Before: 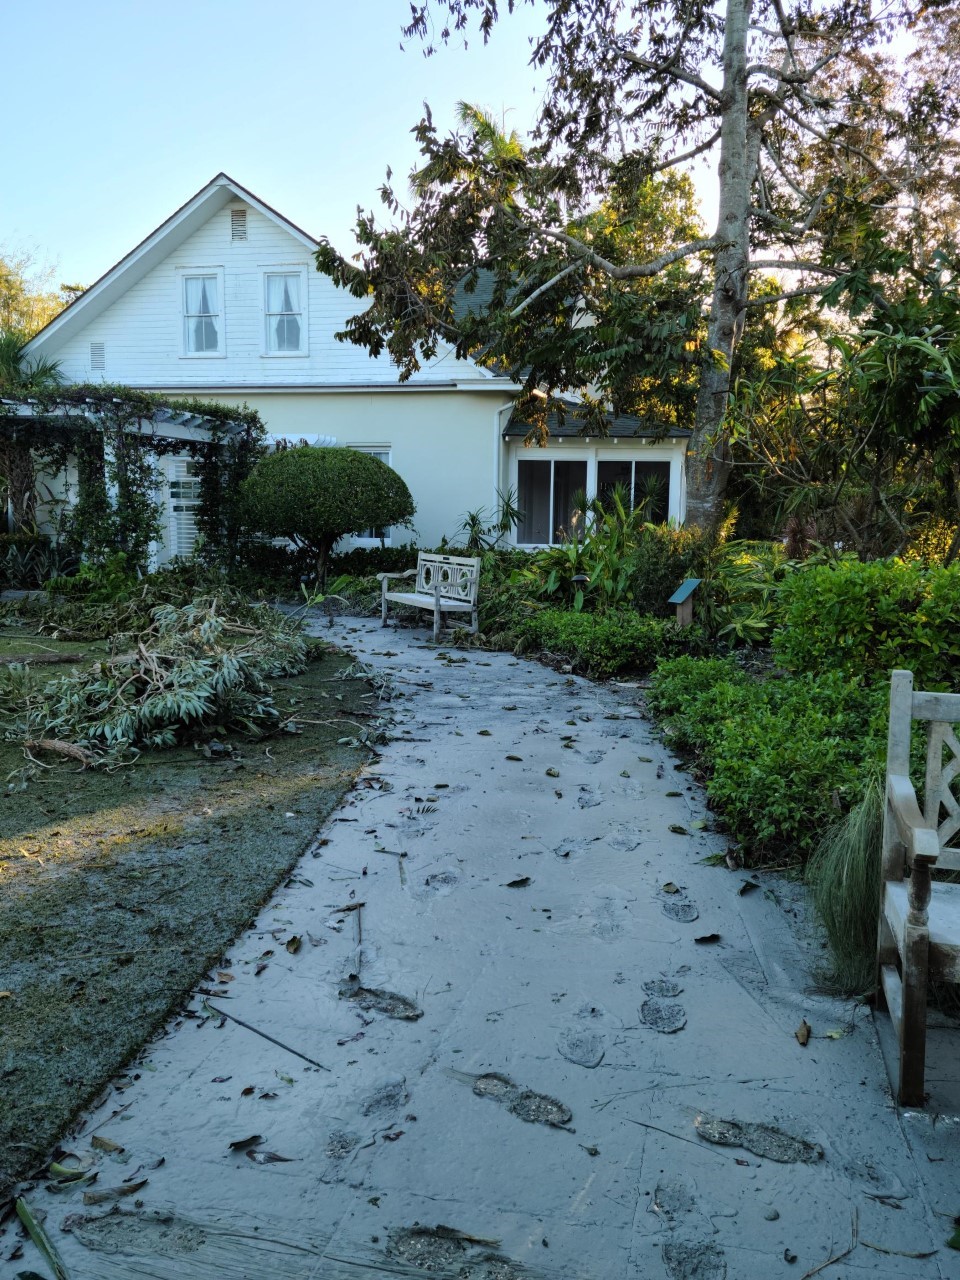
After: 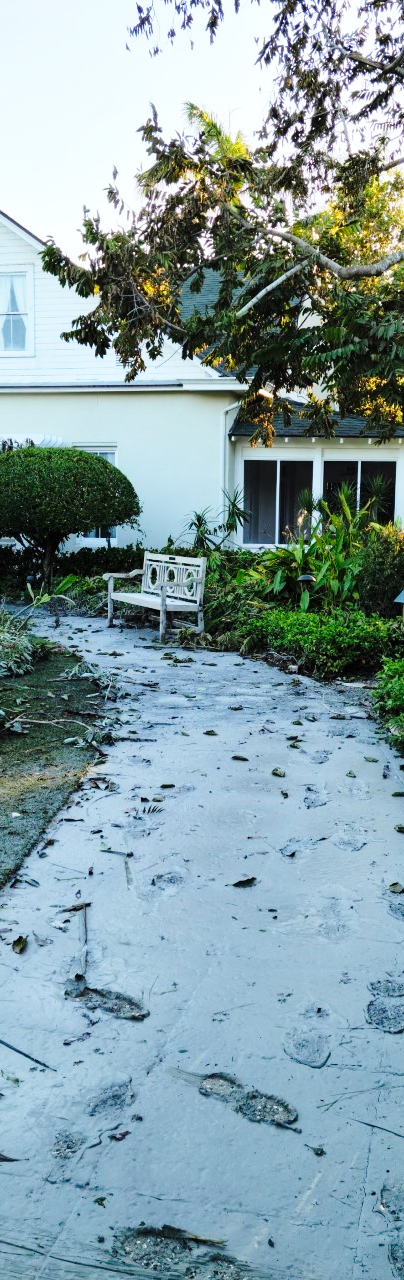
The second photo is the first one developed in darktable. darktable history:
crop: left 28.583%, right 29.231%
base curve: curves: ch0 [(0, 0) (0.028, 0.03) (0.121, 0.232) (0.46, 0.748) (0.859, 0.968) (1, 1)], preserve colors none
